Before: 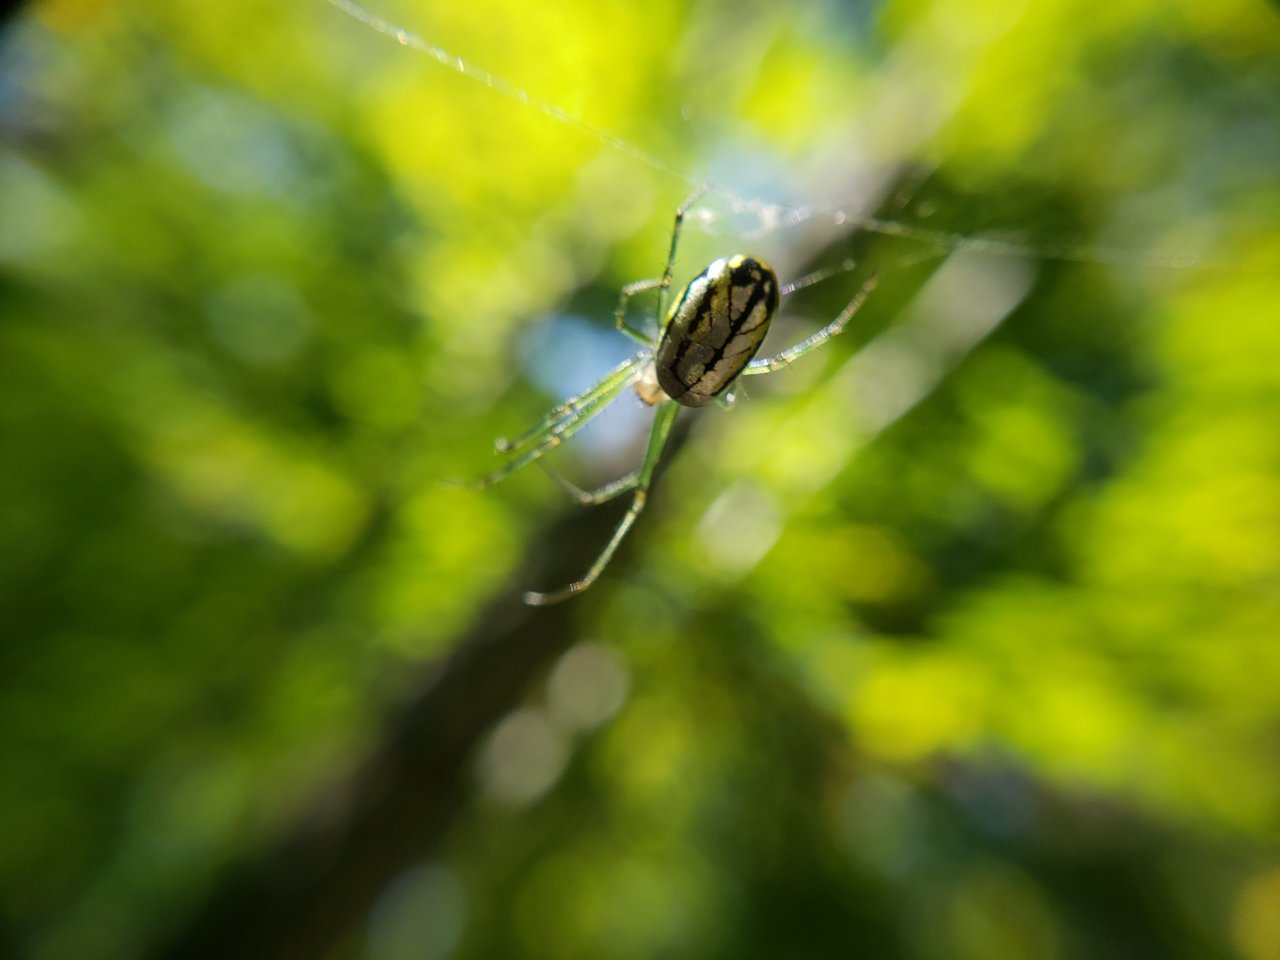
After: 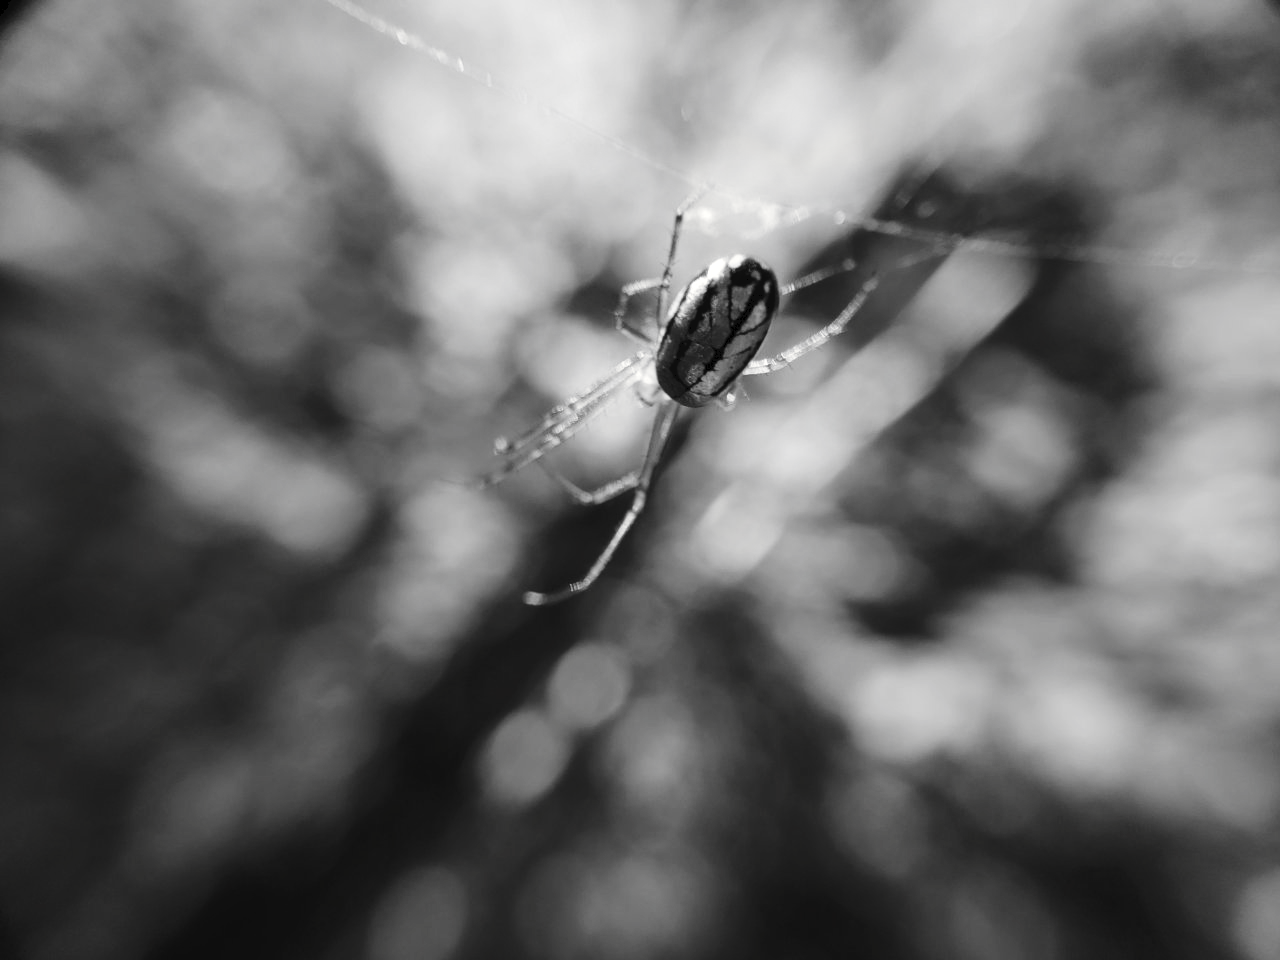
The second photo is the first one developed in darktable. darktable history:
tone curve: curves: ch0 [(0, 0) (0.003, 0.04) (0.011, 0.04) (0.025, 0.043) (0.044, 0.049) (0.069, 0.066) (0.1, 0.095) (0.136, 0.121) (0.177, 0.154) (0.224, 0.211) (0.277, 0.281) (0.335, 0.358) (0.399, 0.452) (0.468, 0.54) (0.543, 0.628) (0.623, 0.721) (0.709, 0.801) (0.801, 0.883) (0.898, 0.948) (1, 1)], preserve colors none
color look up table: target L [91.64, 98.62, 87.41, 79.52, 81.33, 78.43, 71.47, 49.24, 58.12, 56.83, 51.22, 37.41, 36.85, 27.98, 200.73, 88.82, 75.15, 75.88, 63.98, 62.84, 66.24, 62.46, 49.9, 52.8, 33.74, 30.59, 5.464, 94.45, 75.88, 79.88, 67.74, 70.35, 88.12, 58.38, 75.52, 63.98, 50.83, 32.1, 22.84, 40.45, 29.29, 100.33, 98.62, 91.64, 87.41, 80.24, 72.21, 51.22, 3.967], target a [-0.003, -0.288, -0.002, -0.002, 0 ×4, 0.001, 0.001, 0, 0.001, 0.001, 0, 0, -0.003, -0.002, 0 ×5, 0.001, 0, 0.001, 0, 0, -0.1, 0 ×4, -0.001, 0.001, 0, 0, 0, 0.001, 0.001, 0.001, 0, 0.001, -0.288, -0.003, -0.002, -0.001, 0, 0, 0], target b [0.024, 3.61, 0.024, 0.023, 0.002 ×4, -0.004, -0.004, 0.002, -0.003, -0.003, 0, -0.001, 0.025, 0.023, 0.002 ×5, -0.004, 0.002, -0.003, 0, 0.003, 1.229, 0.002 ×5, -0.004, 0.002, 0.002, 0.002, -0.005, -0.004, -0.003, 0, -0.002, 3.61, 0.024, 0.024, 0.002, 0.002, 0.002, 0.003], num patches 49
